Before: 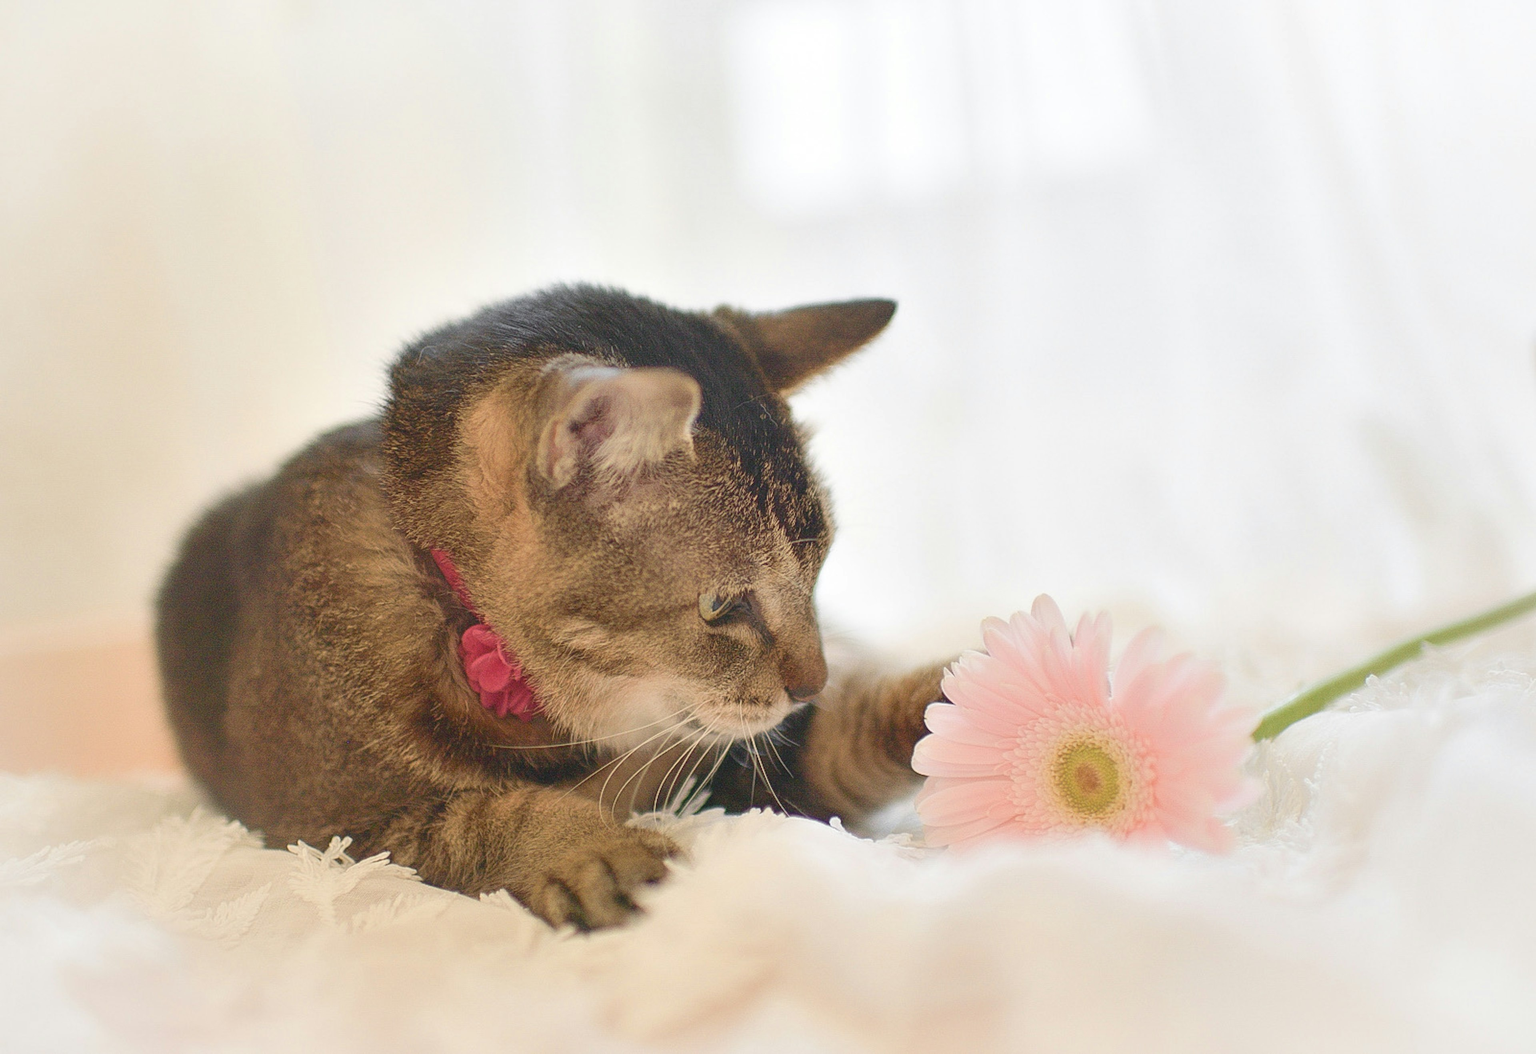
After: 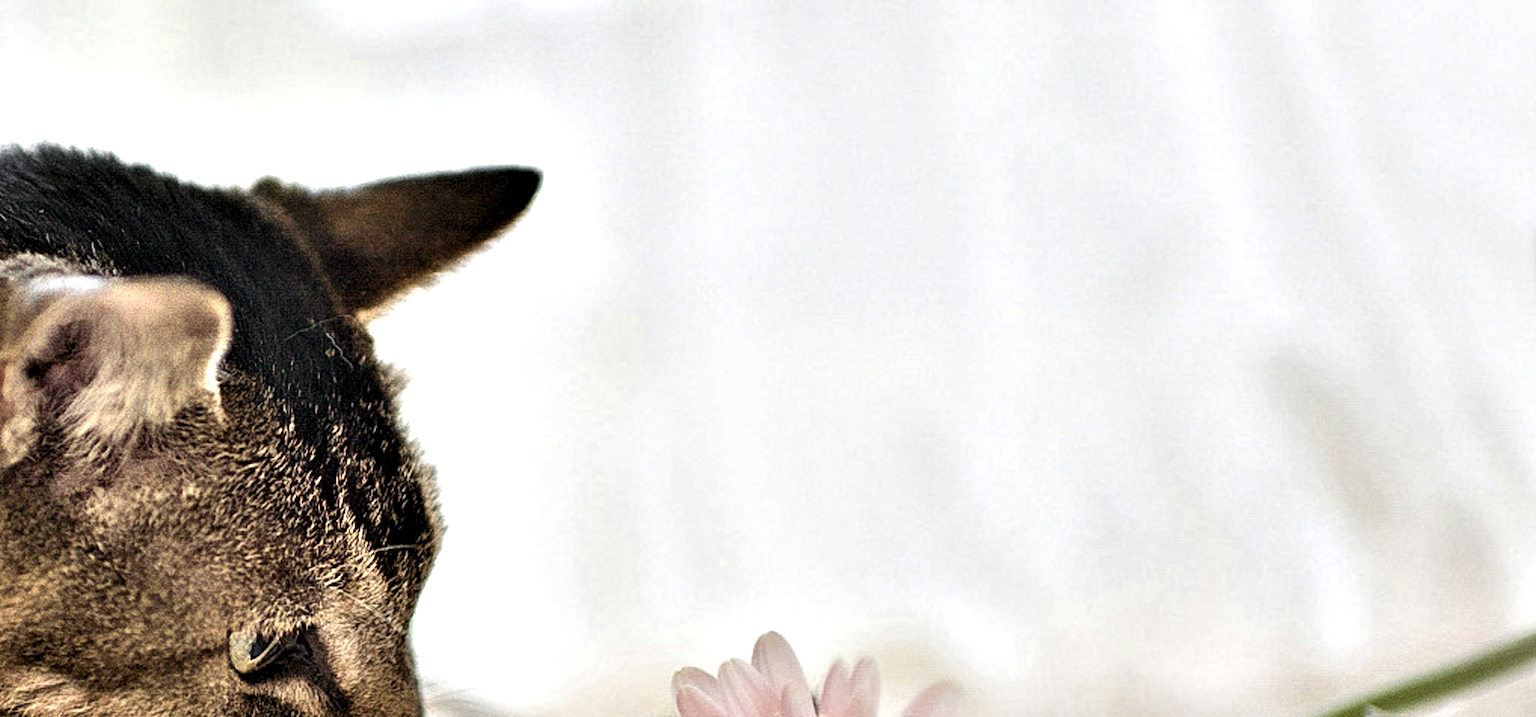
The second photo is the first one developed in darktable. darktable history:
contrast equalizer: octaves 7, y [[0.48, 0.654, 0.731, 0.706, 0.772, 0.382], [0.55 ×6], [0 ×6], [0 ×6], [0 ×6]]
crop: left 36.023%, top 18.268%, right 0.361%, bottom 38.448%
levels: levels [0.029, 0.545, 0.971]
